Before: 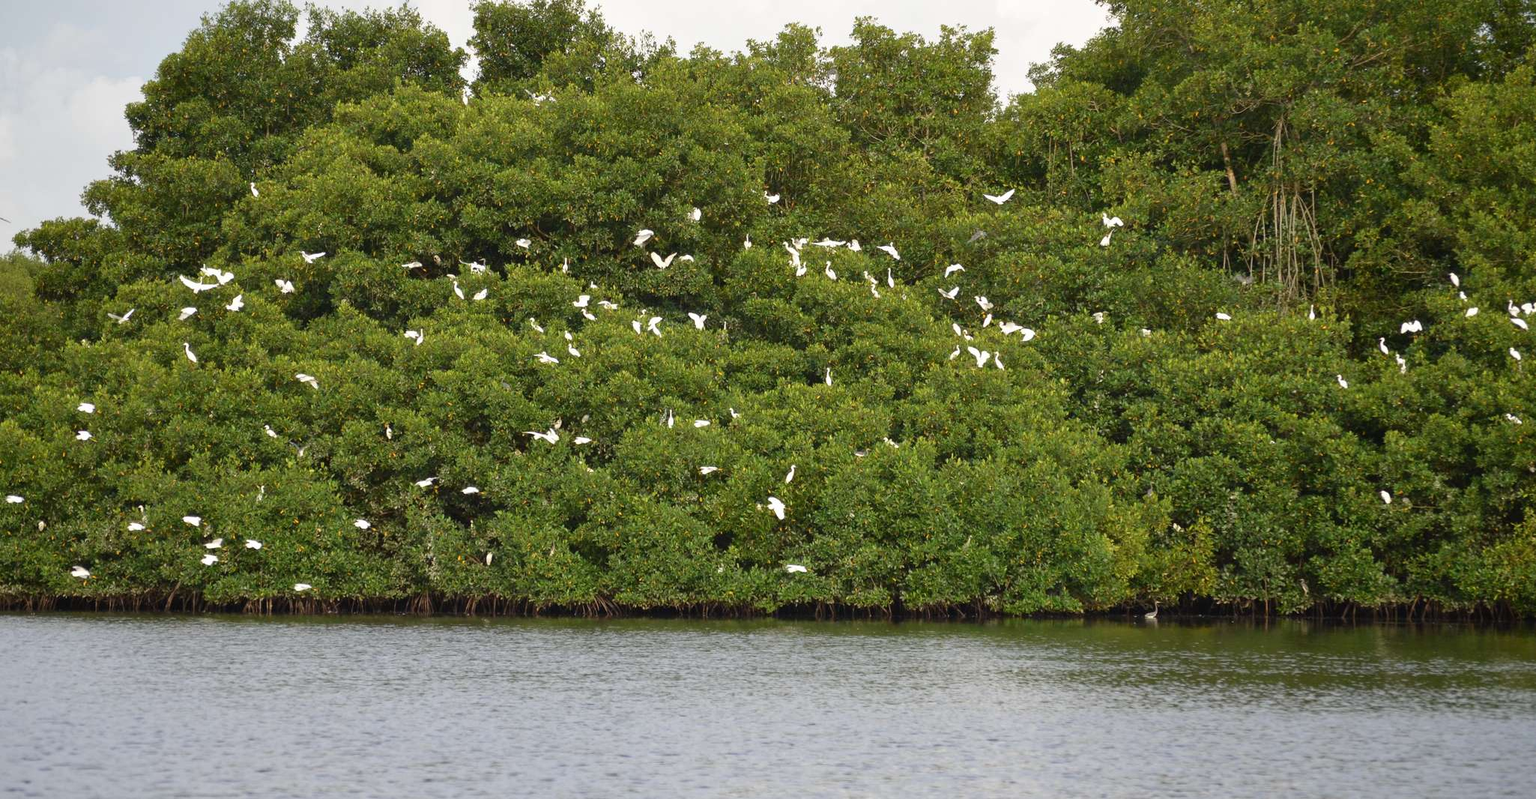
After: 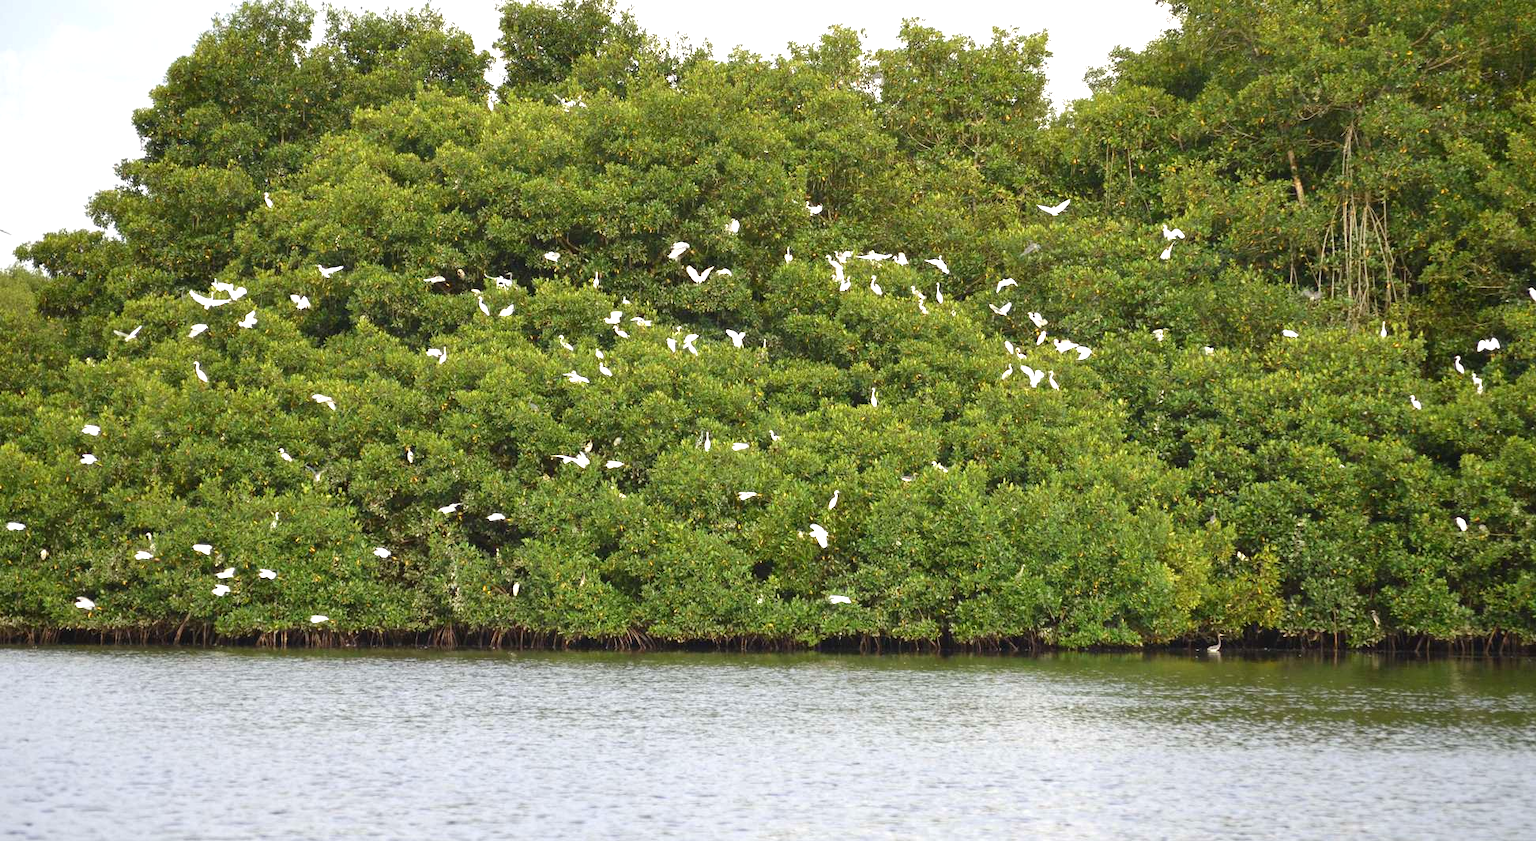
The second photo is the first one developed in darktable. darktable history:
exposure: black level correction 0, exposure 0.703 EV, compensate highlight preservation false
tone equalizer: mask exposure compensation -0.51 EV
crop and rotate: left 0%, right 5.17%
